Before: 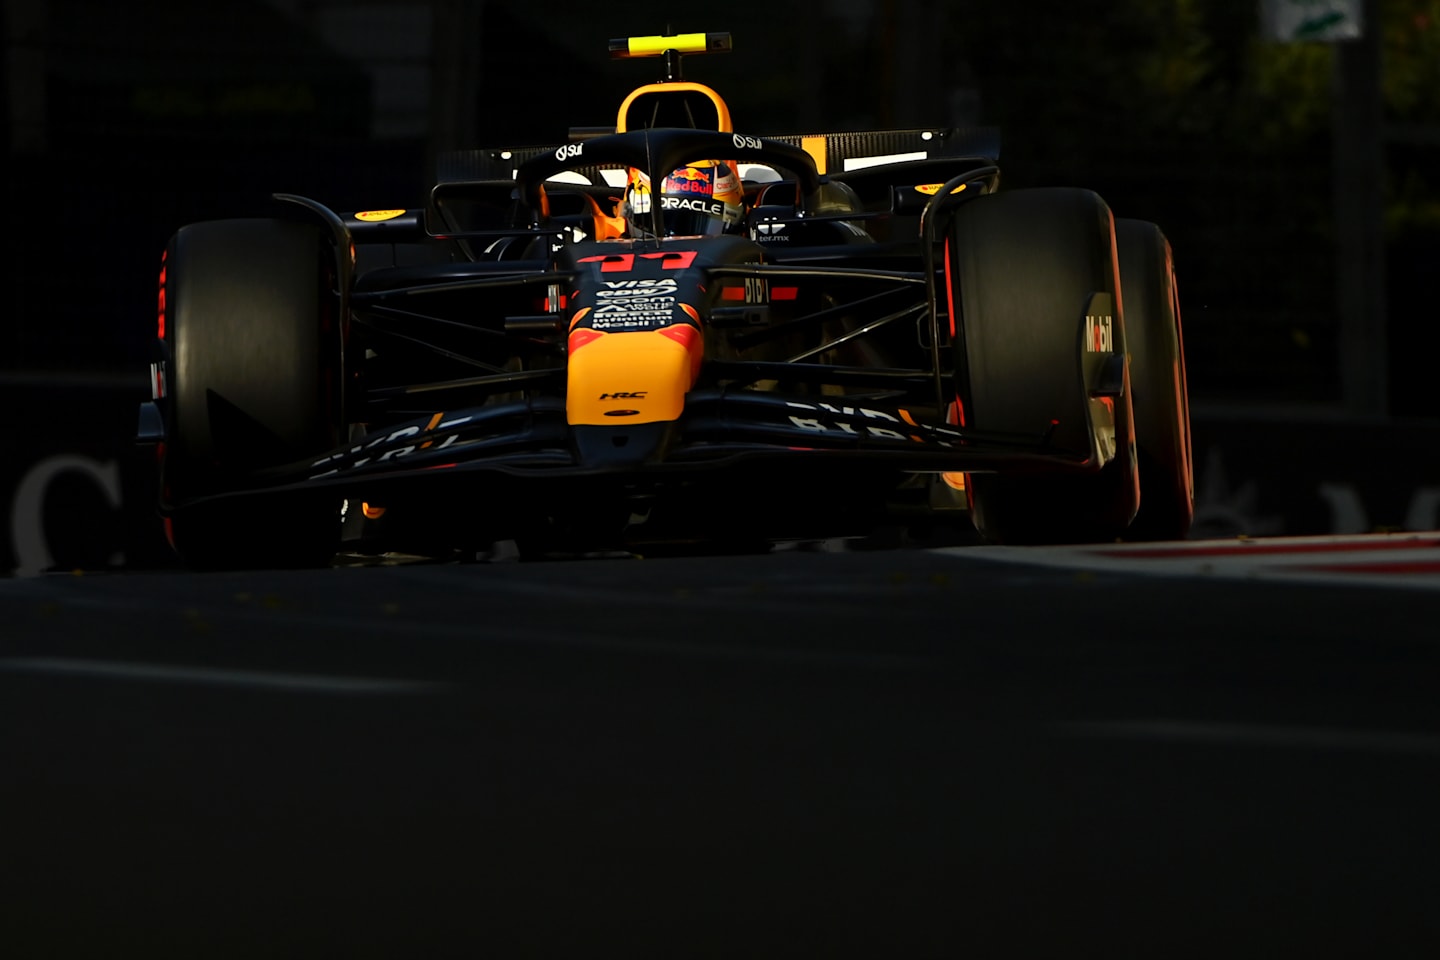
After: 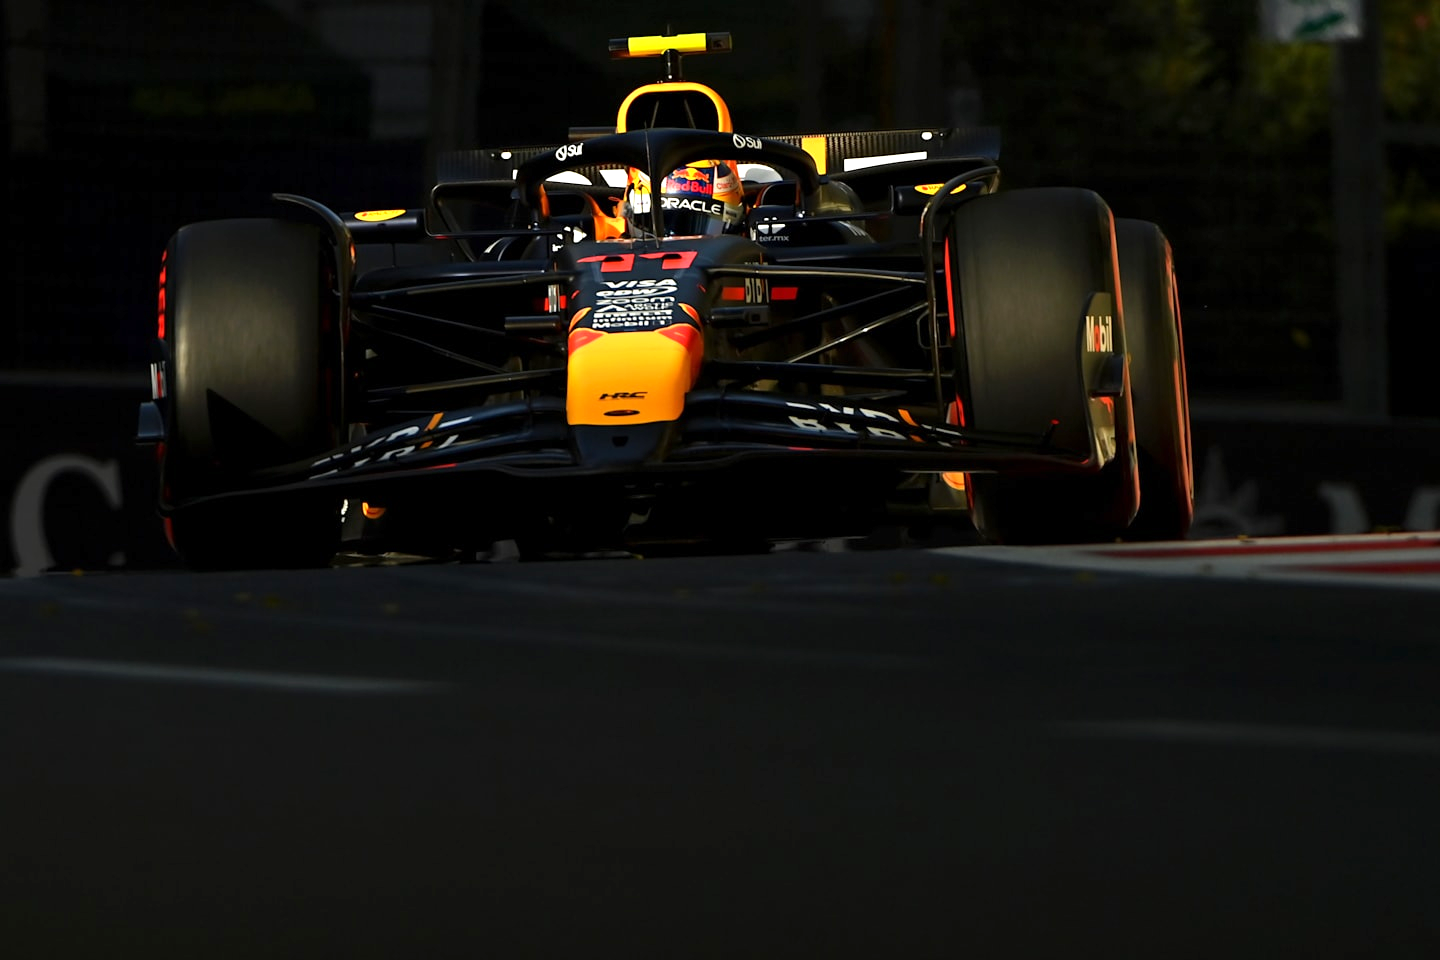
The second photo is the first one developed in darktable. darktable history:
exposure: exposure 0.731 EV, compensate highlight preservation false
